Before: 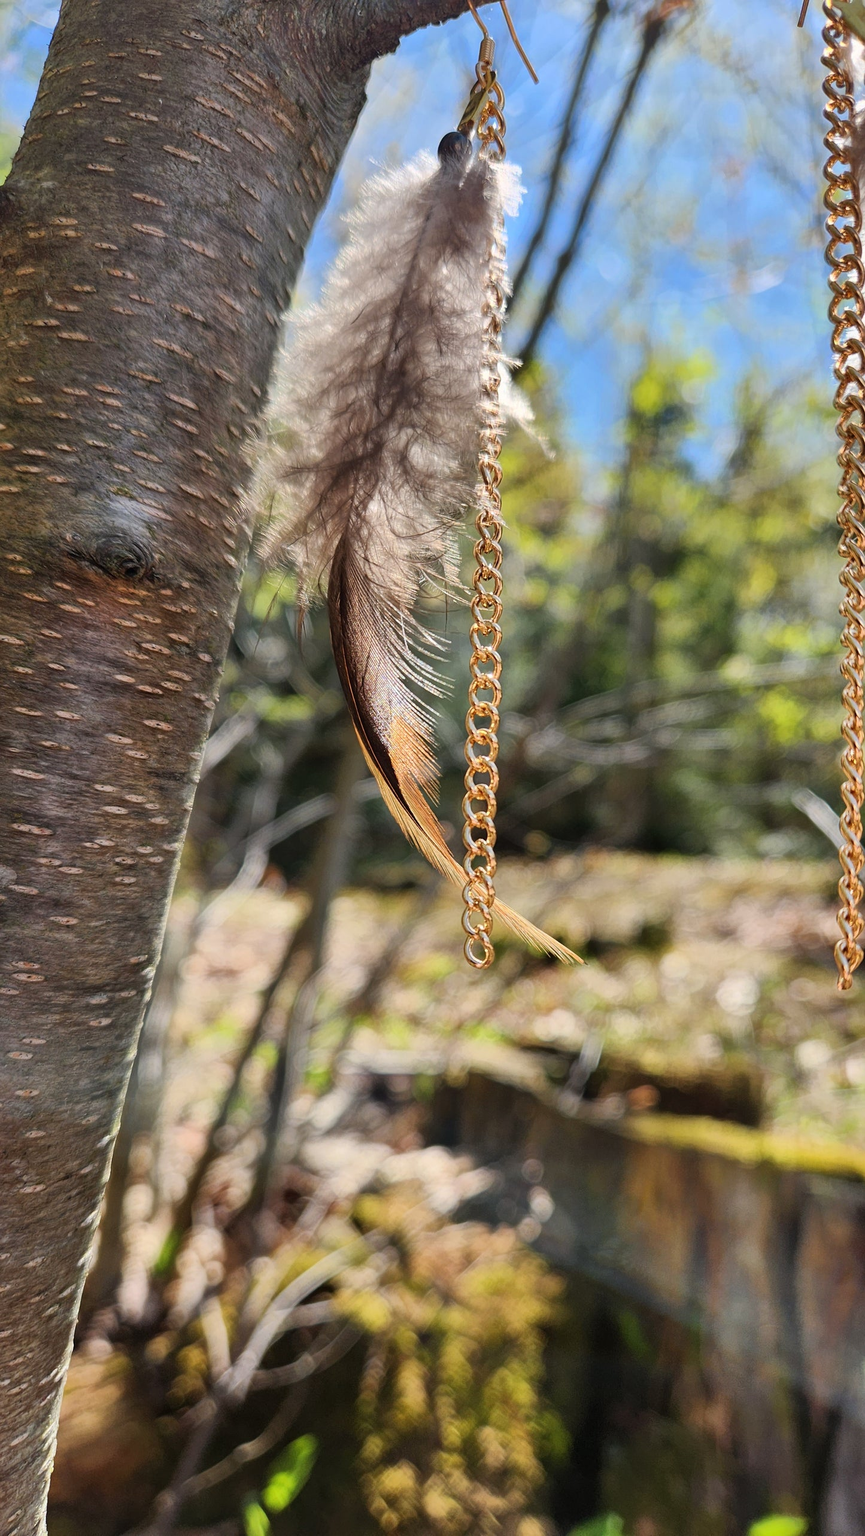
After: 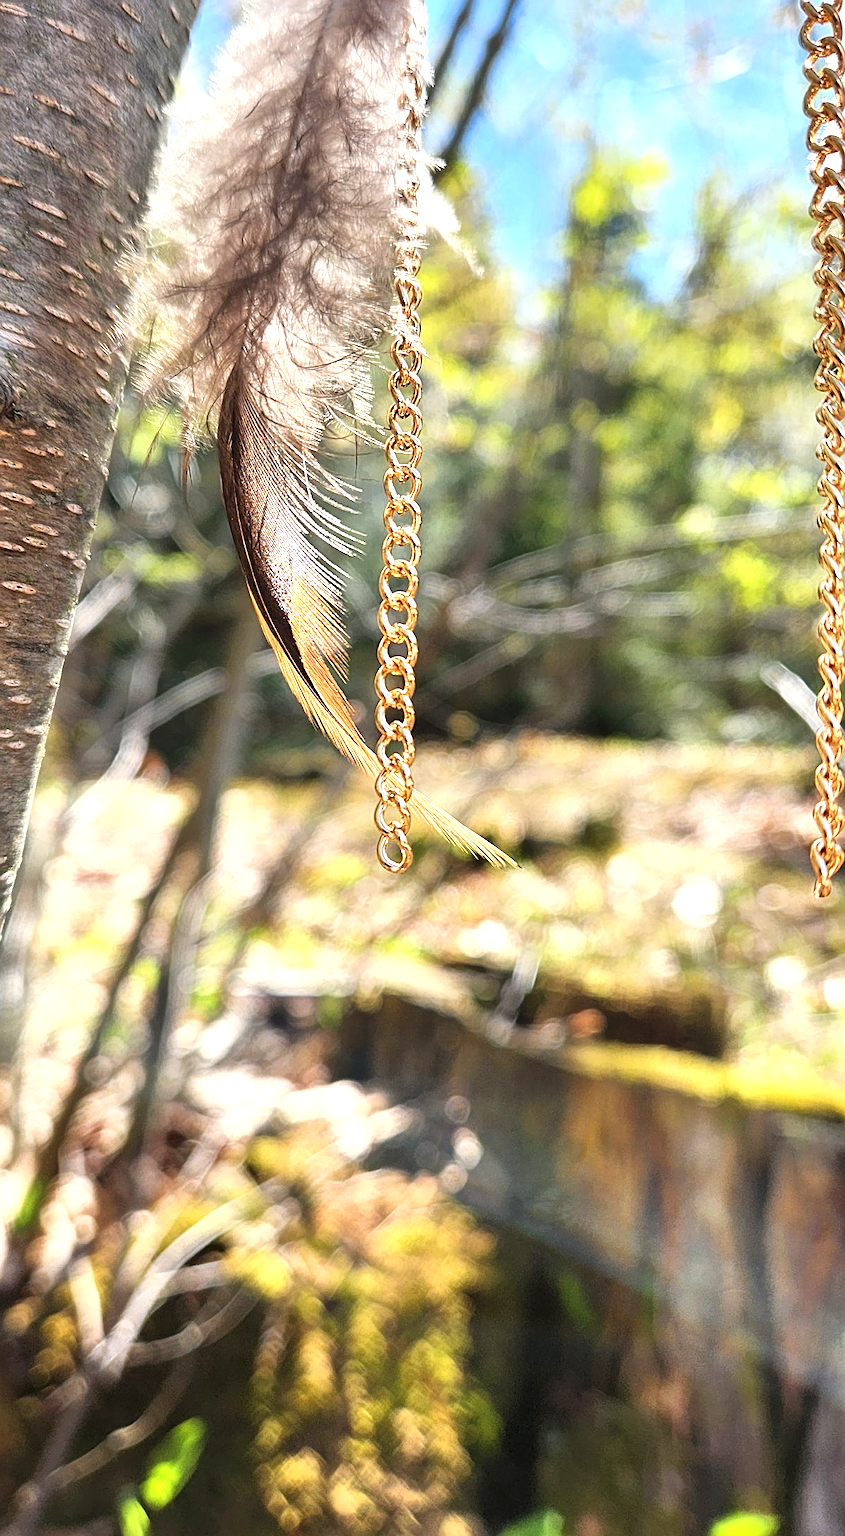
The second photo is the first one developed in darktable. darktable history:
sharpen: on, module defaults
crop: left 16.421%, top 14.537%
exposure: exposure 0.949 EV, compensate highlight preservation false
